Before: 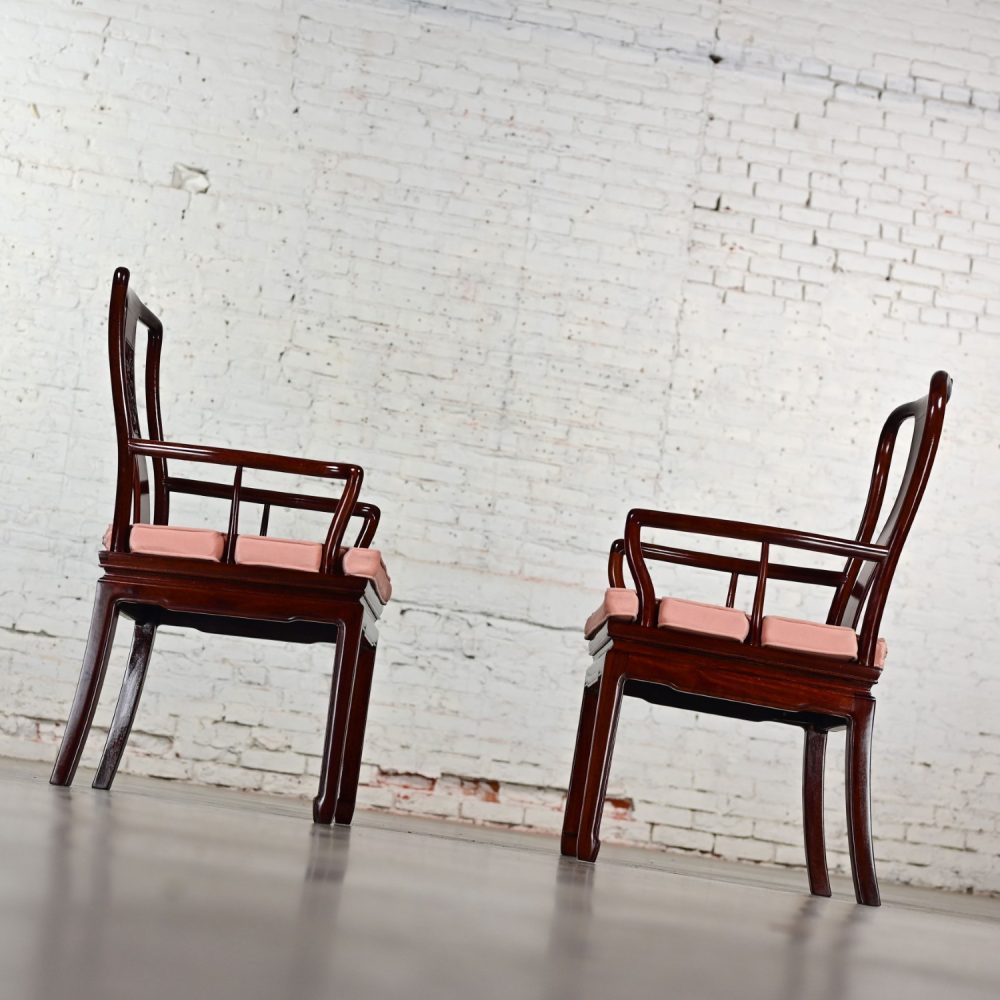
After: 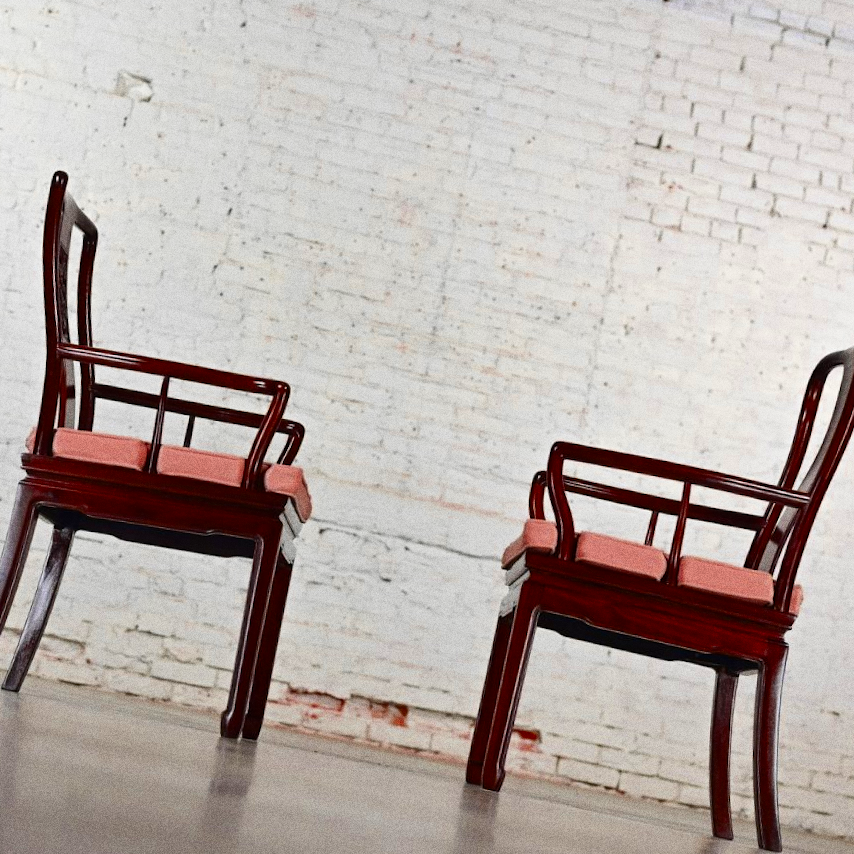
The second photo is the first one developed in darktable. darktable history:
color zones: curves: ch0 [(0, 0.363) (0.128, 0.373) (0.25, 0.5) (0.402, 0.407) (0.521, 0.525) (0.63, 0.559) (0.729, 0.662) (0.867, 0.471)]; ch1 [(0, 0.515) (0.136, 0.618) (0.25, 0.5) (0.378, 0) (0.516, 0) (0.622, 0.593) (0.737, 0.819) (0.87, 0.593)]; ch2 [(0, 0.529) (0.128, 0.471) (0.282, 0.451) (0.386, 0.662) (0.516, 0.525) (0.633, 0.554) (0.75, 0.62) (0.875, 0.441)]
color balance rgb: perceptual saturation grading › global saturation 25%, global vibrance 10%
crop and rotate: angle -3.27°, left 5.211%, top 5.211%, right 4.607%, bottom 4.607%
grain: coarseness 9.61 ISO, strength 35.62%
